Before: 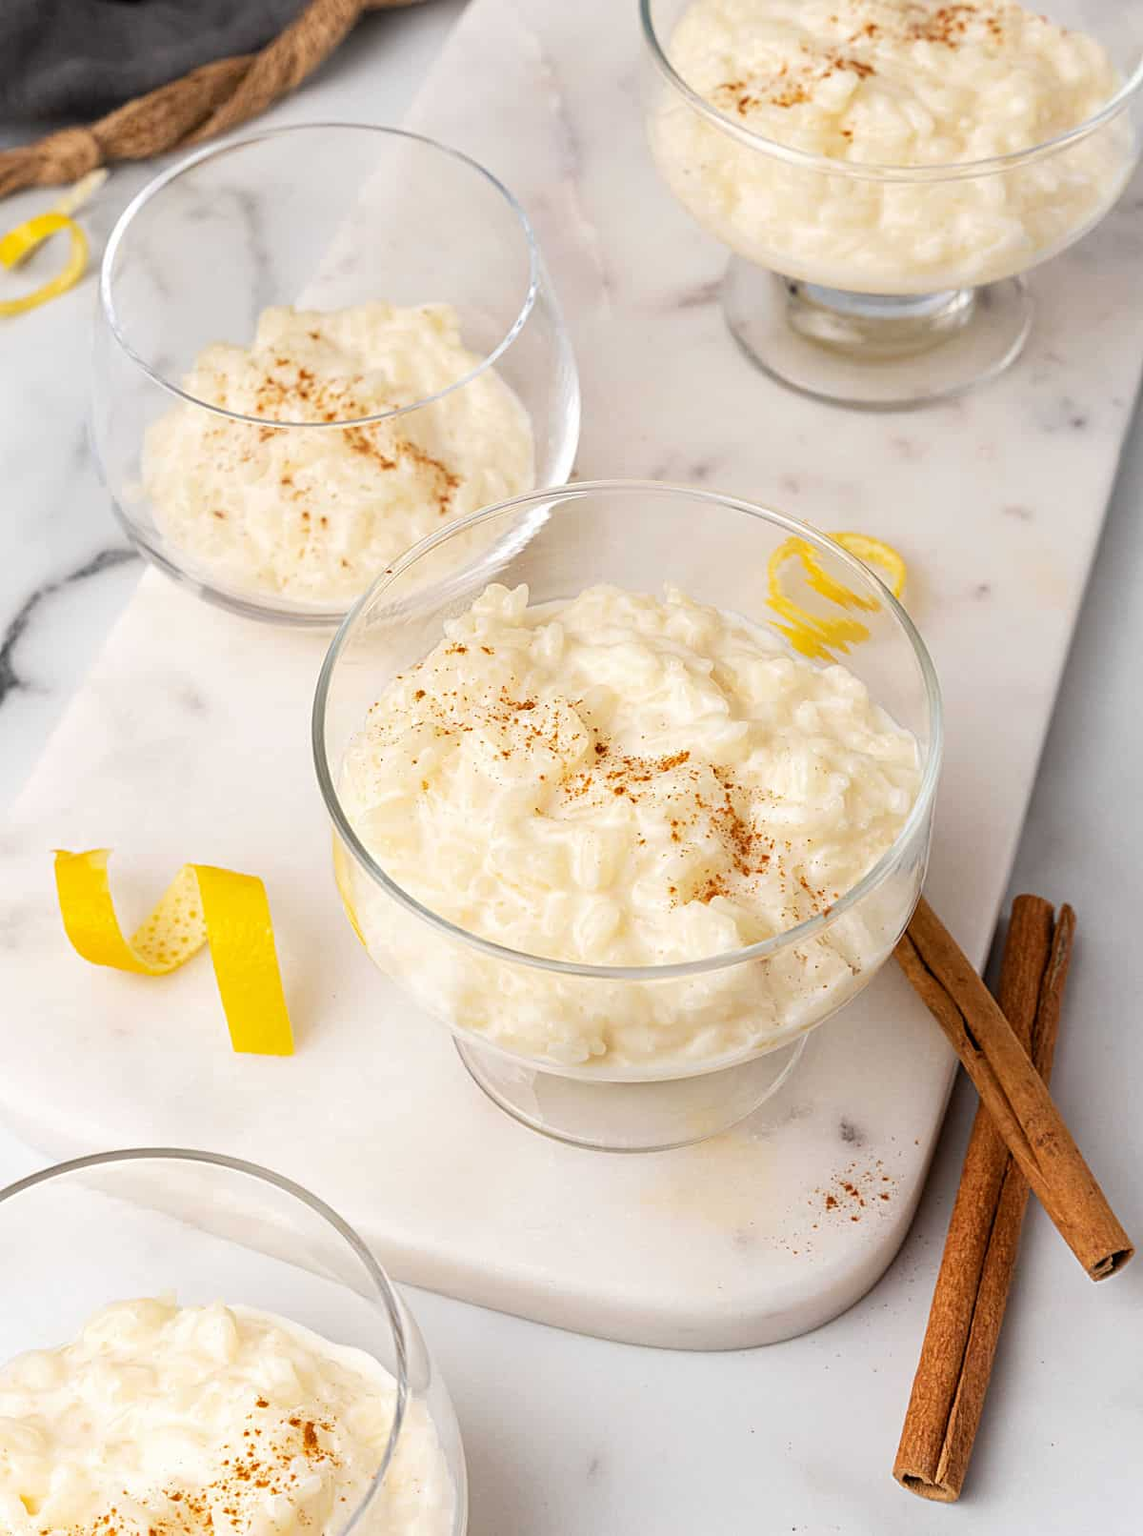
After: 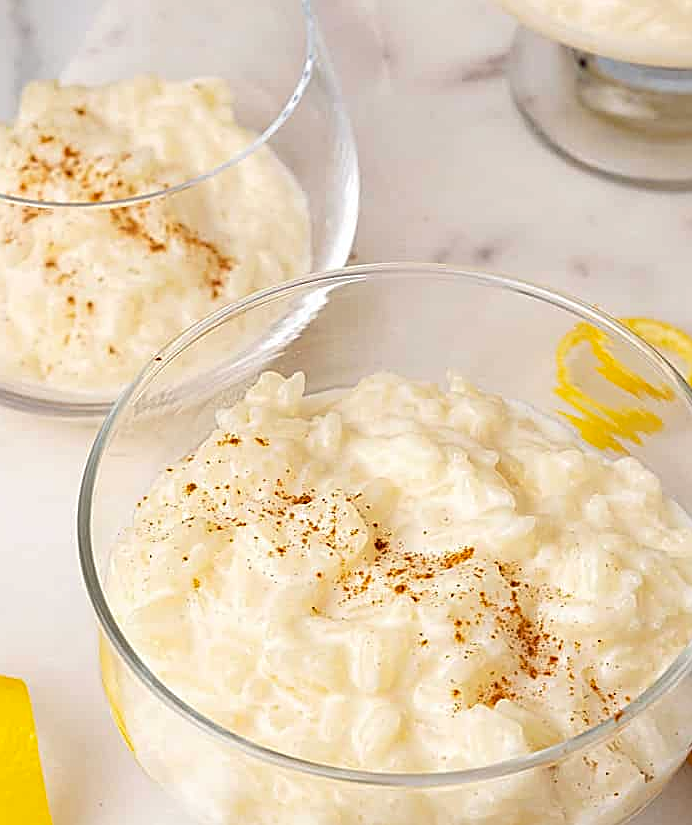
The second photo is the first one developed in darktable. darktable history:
sharpen: amount 0.59
crop: left 20.877%, top 15.008%, right 21.414%, bottom 33.795%
haze removal: compatibility mode true, adaptive false
